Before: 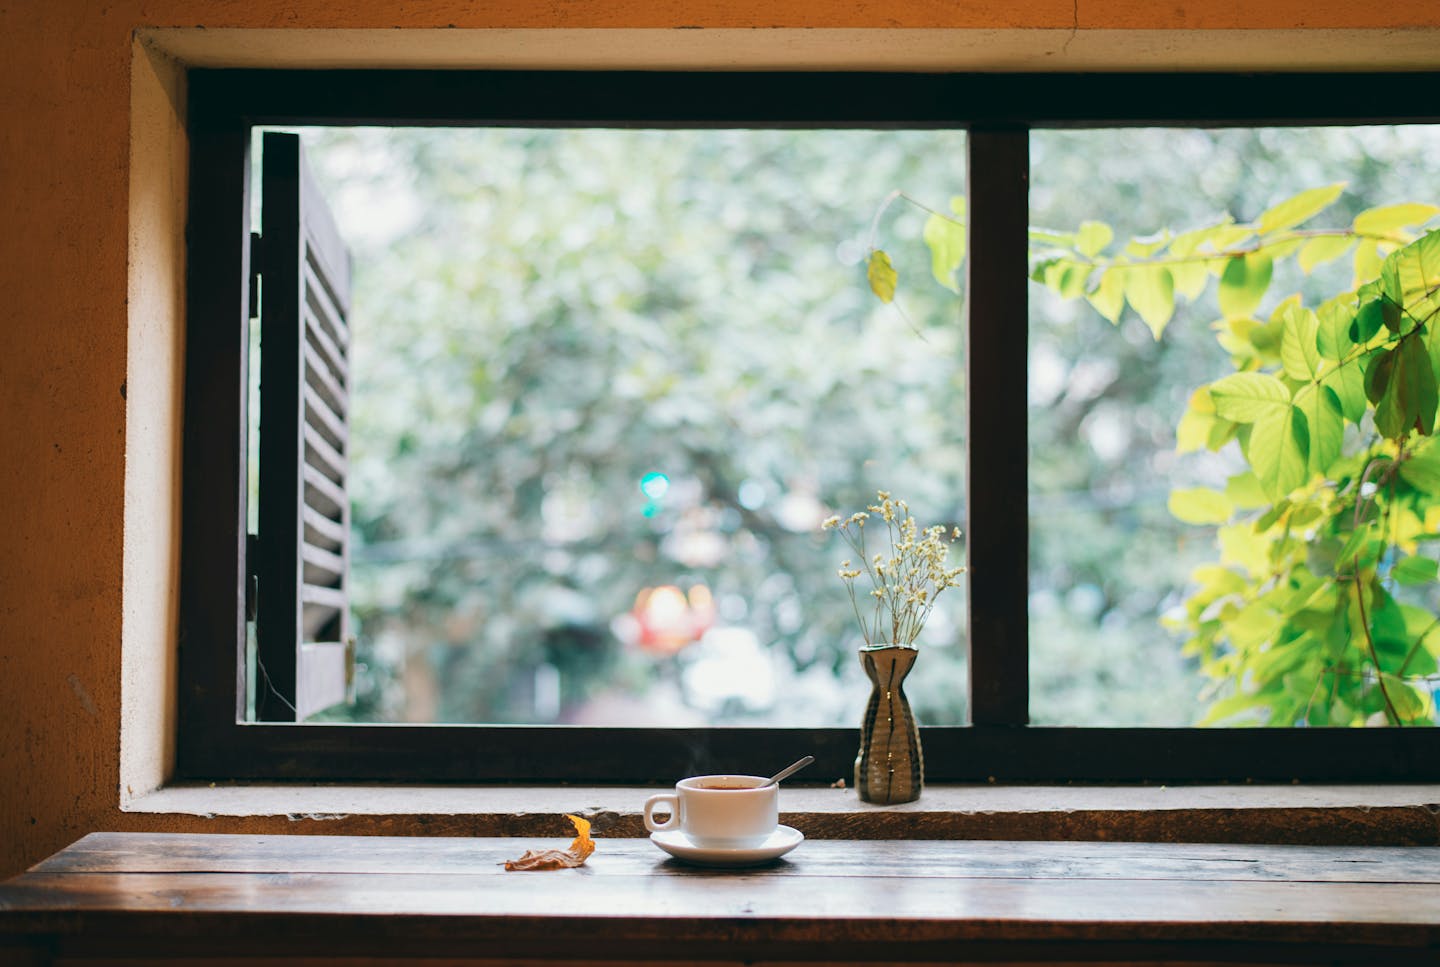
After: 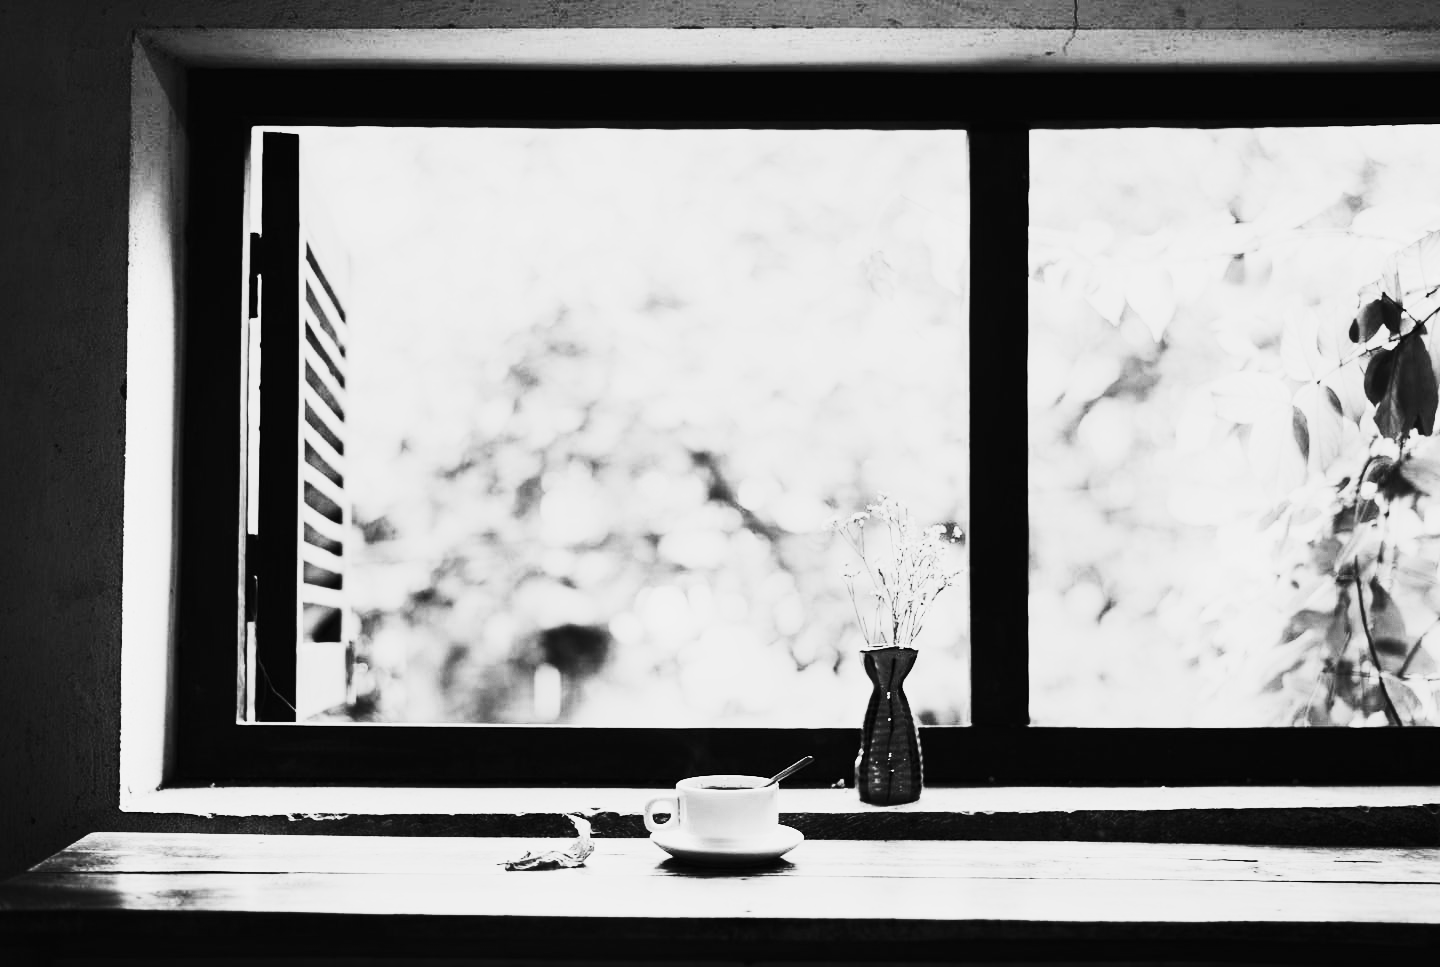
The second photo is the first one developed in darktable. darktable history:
monochrome: a 73.58, b 64.21
contrast brightness saturation: contrast 0.93, brightness 0.2
